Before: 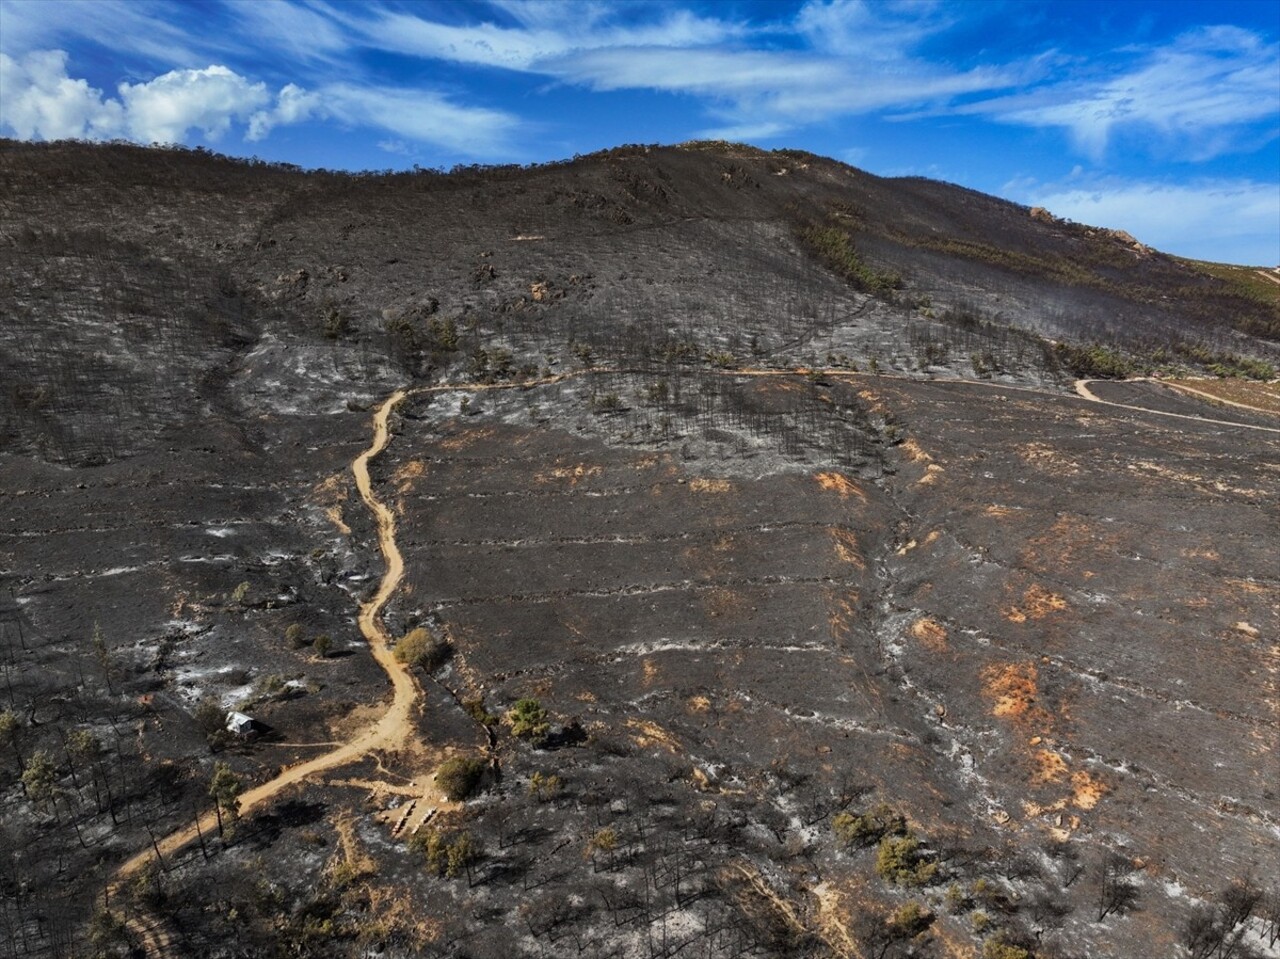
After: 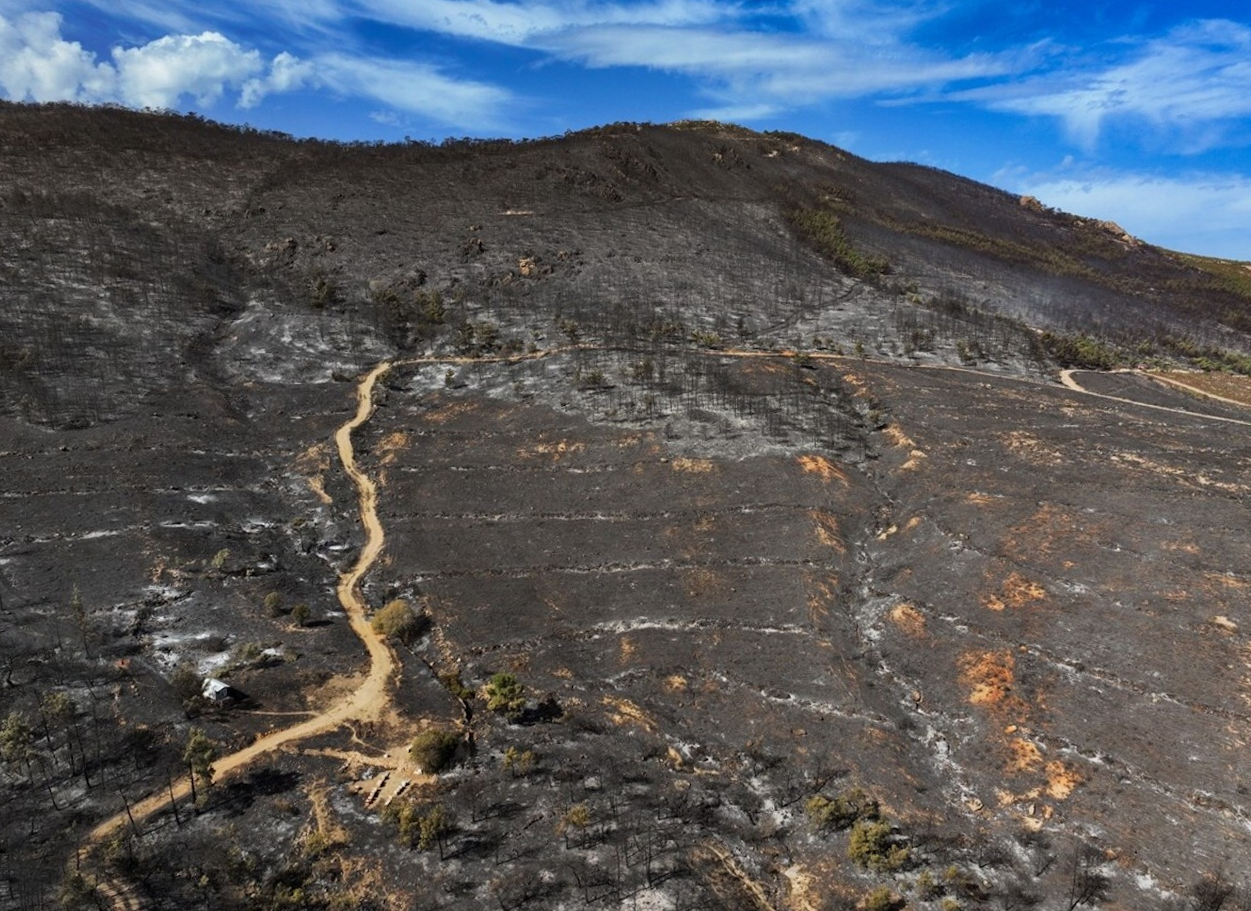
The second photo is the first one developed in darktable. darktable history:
rotate and perspective: rotation 1.57°, crop left 0.018, crop right 0.982, crop top 0.039, crop bottom 0.961
crop and rotate: left 0.614%, top 0.179%, bottom 0.309%
